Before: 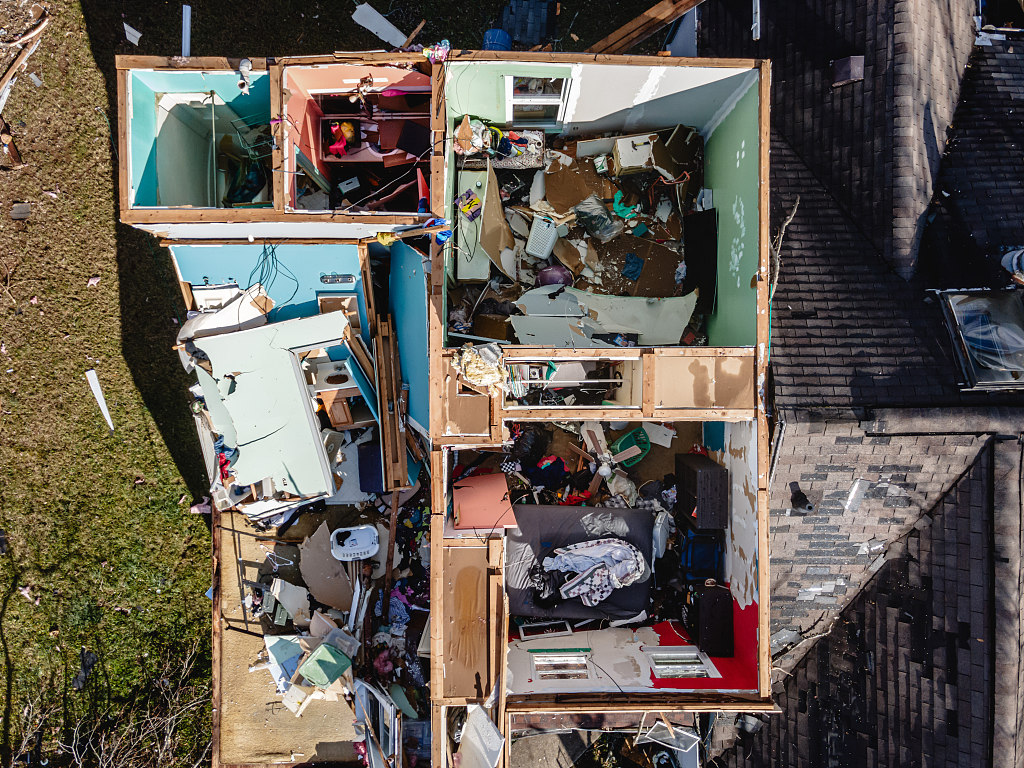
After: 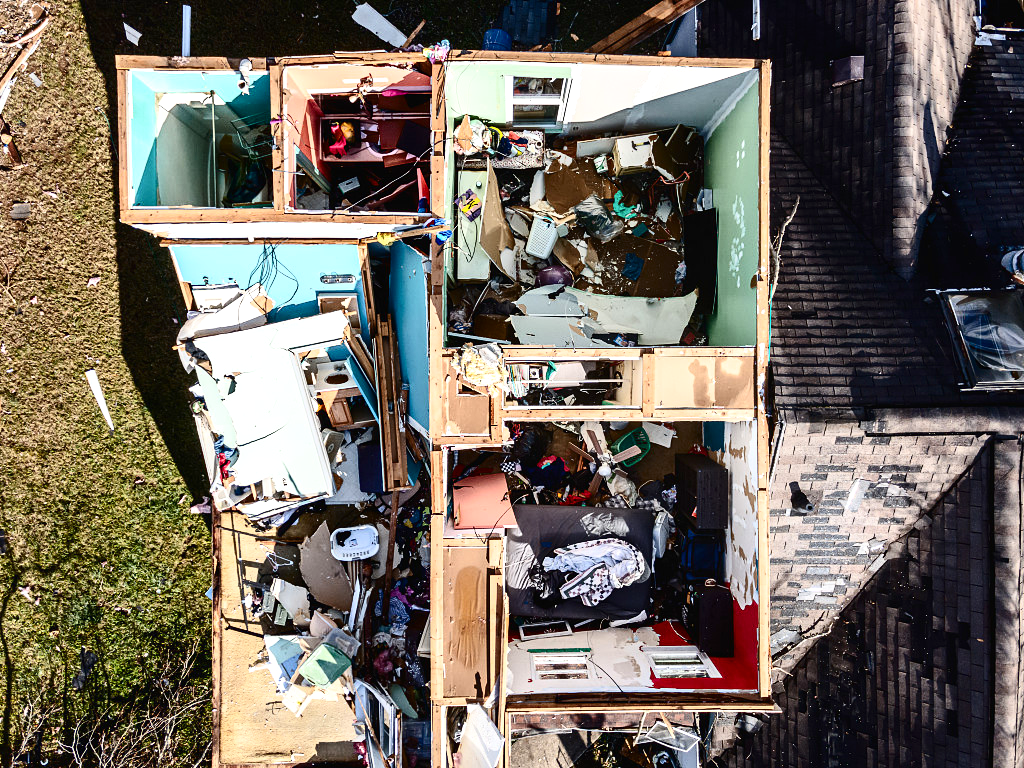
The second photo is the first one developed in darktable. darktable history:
exposure: black level correction 0, exposure 0.5 EV, compensate highlight preservation false
contrast brightness saturation: contrast 0.298
